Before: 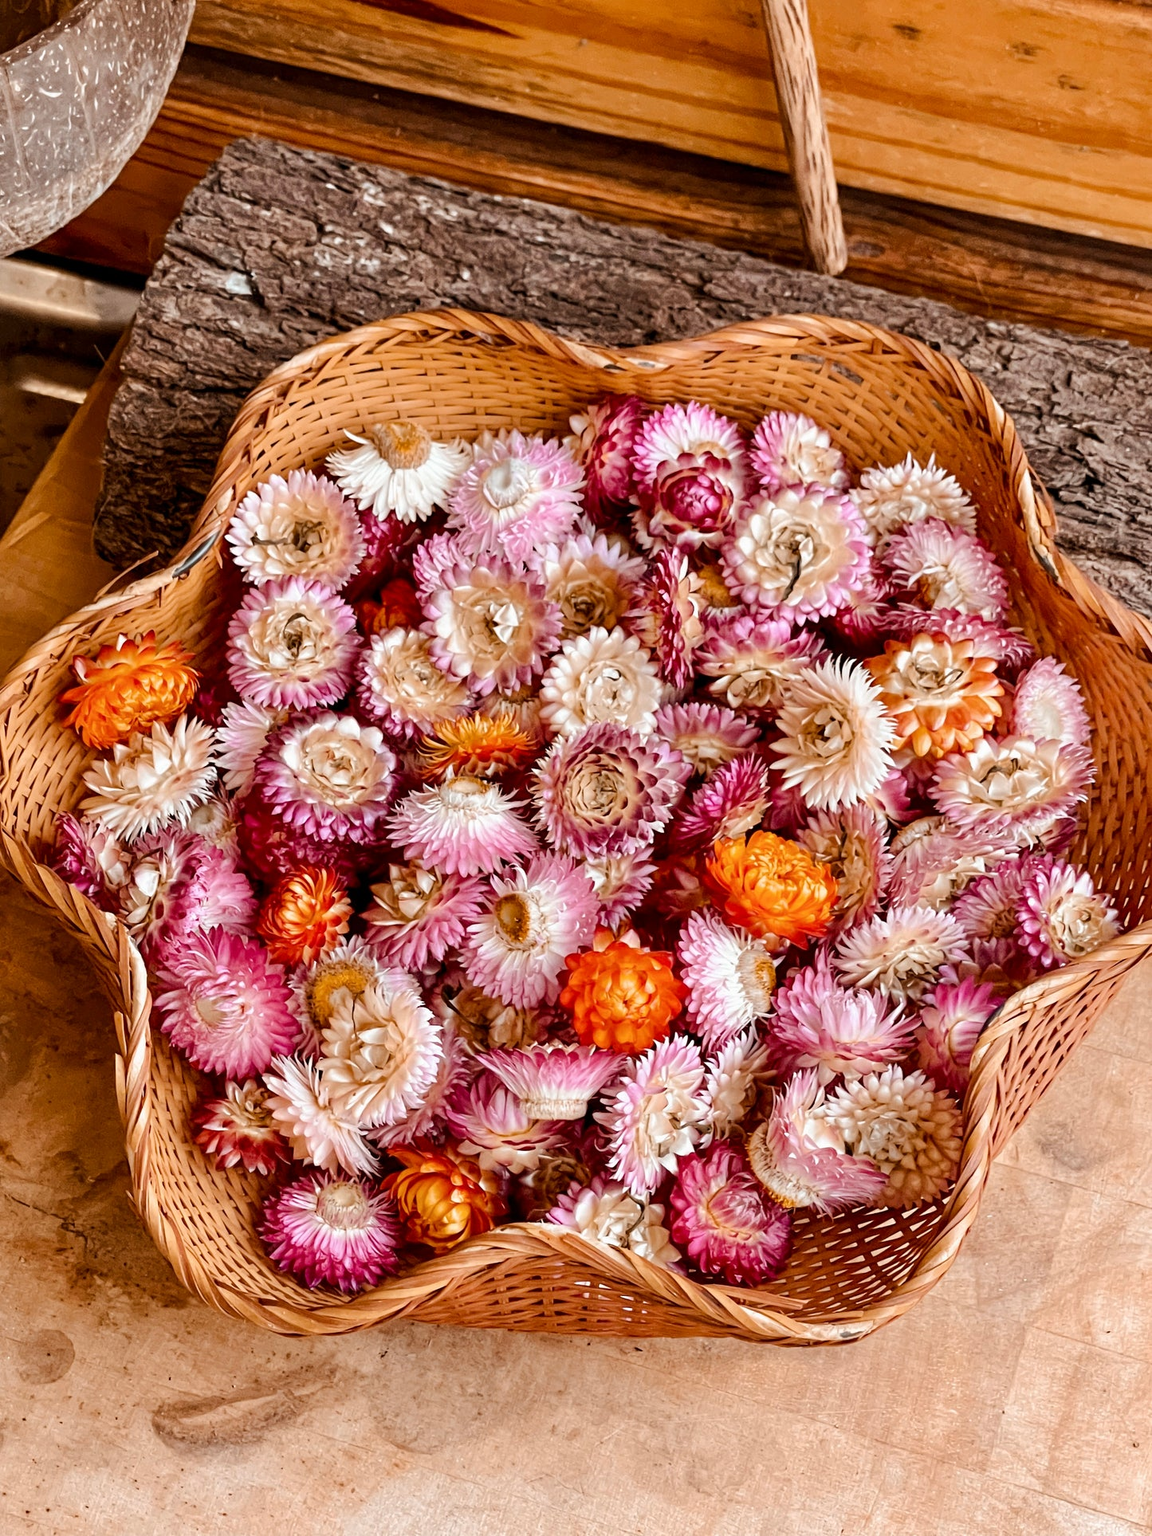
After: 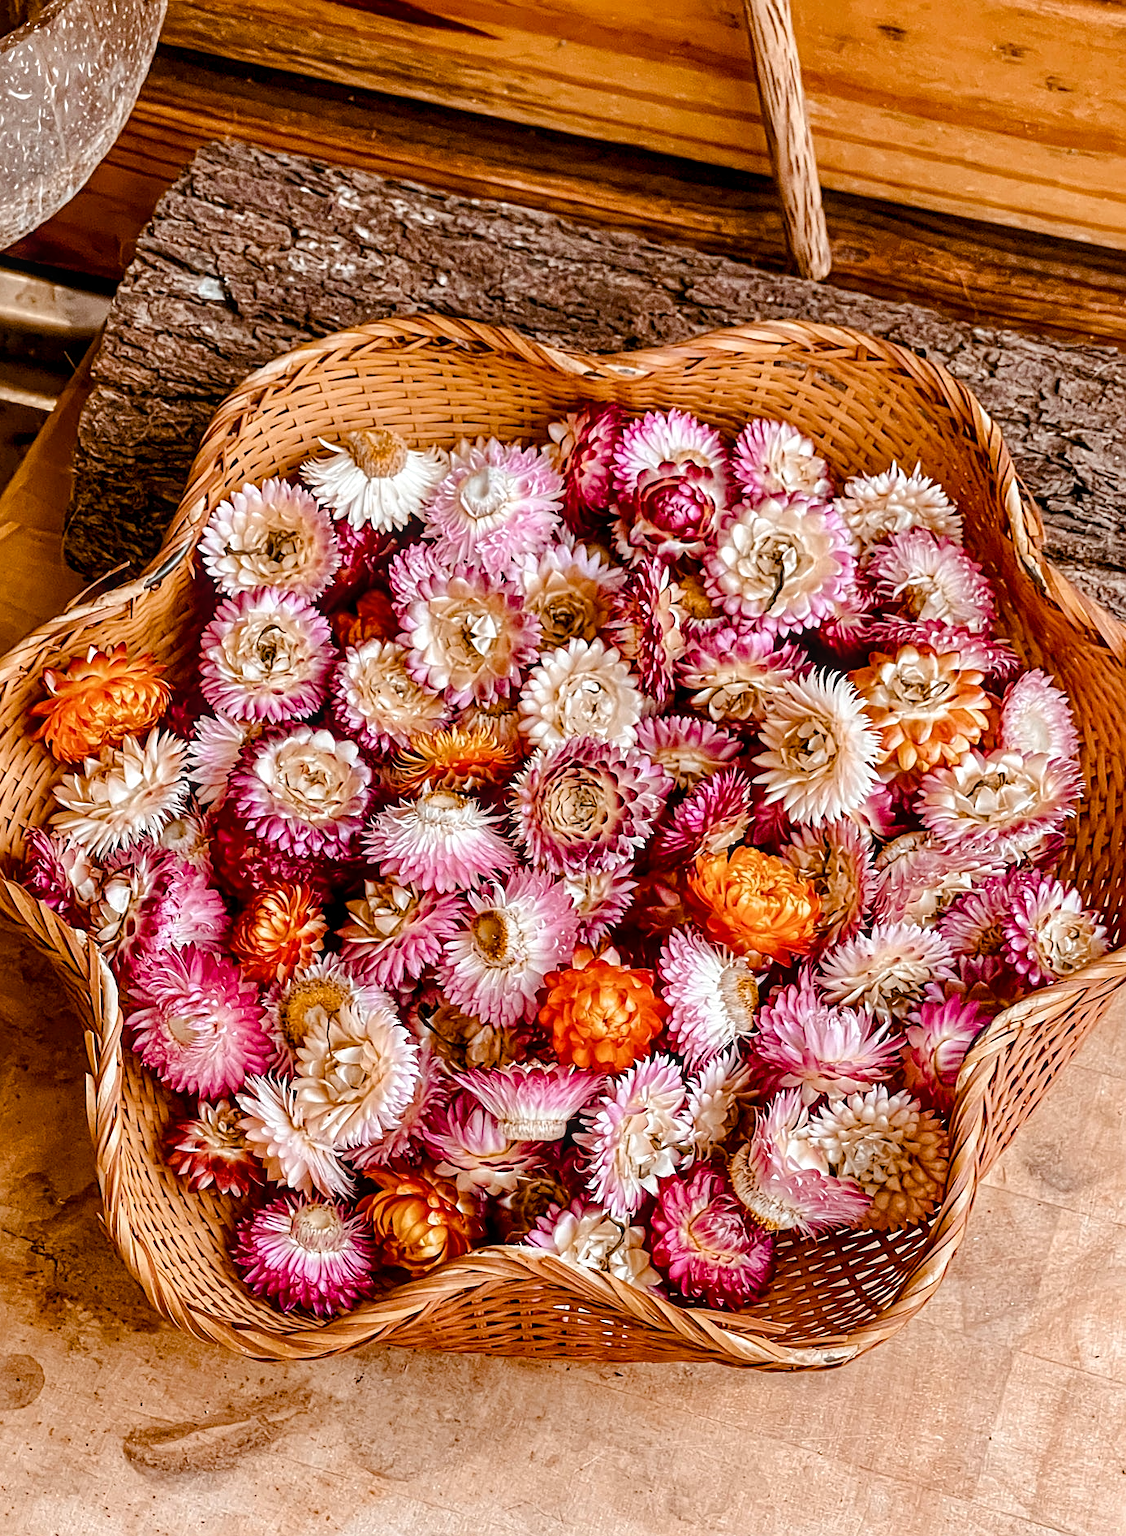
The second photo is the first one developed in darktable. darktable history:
sharpen: on, module defaults
tone equalizer: mask exposure compensation -0.493 EV
color balance rgb: linear chroma grading › global chroma 19.559%, perceptual saturation grading › global saturation 20%, perceptual saturation grading › highlights -49.594%, perceptual saturation grading › shadows 24.256%, global vibrance 9.697%
color calibration: illuminant same as pipeline (D50), adaptation XYZ, x 0.346, y 0.358, temperature 5014.05 K
crop and rotate: left 2.735%, right 1.206%, bottom 1.791%
local contrast: on, module defaults
